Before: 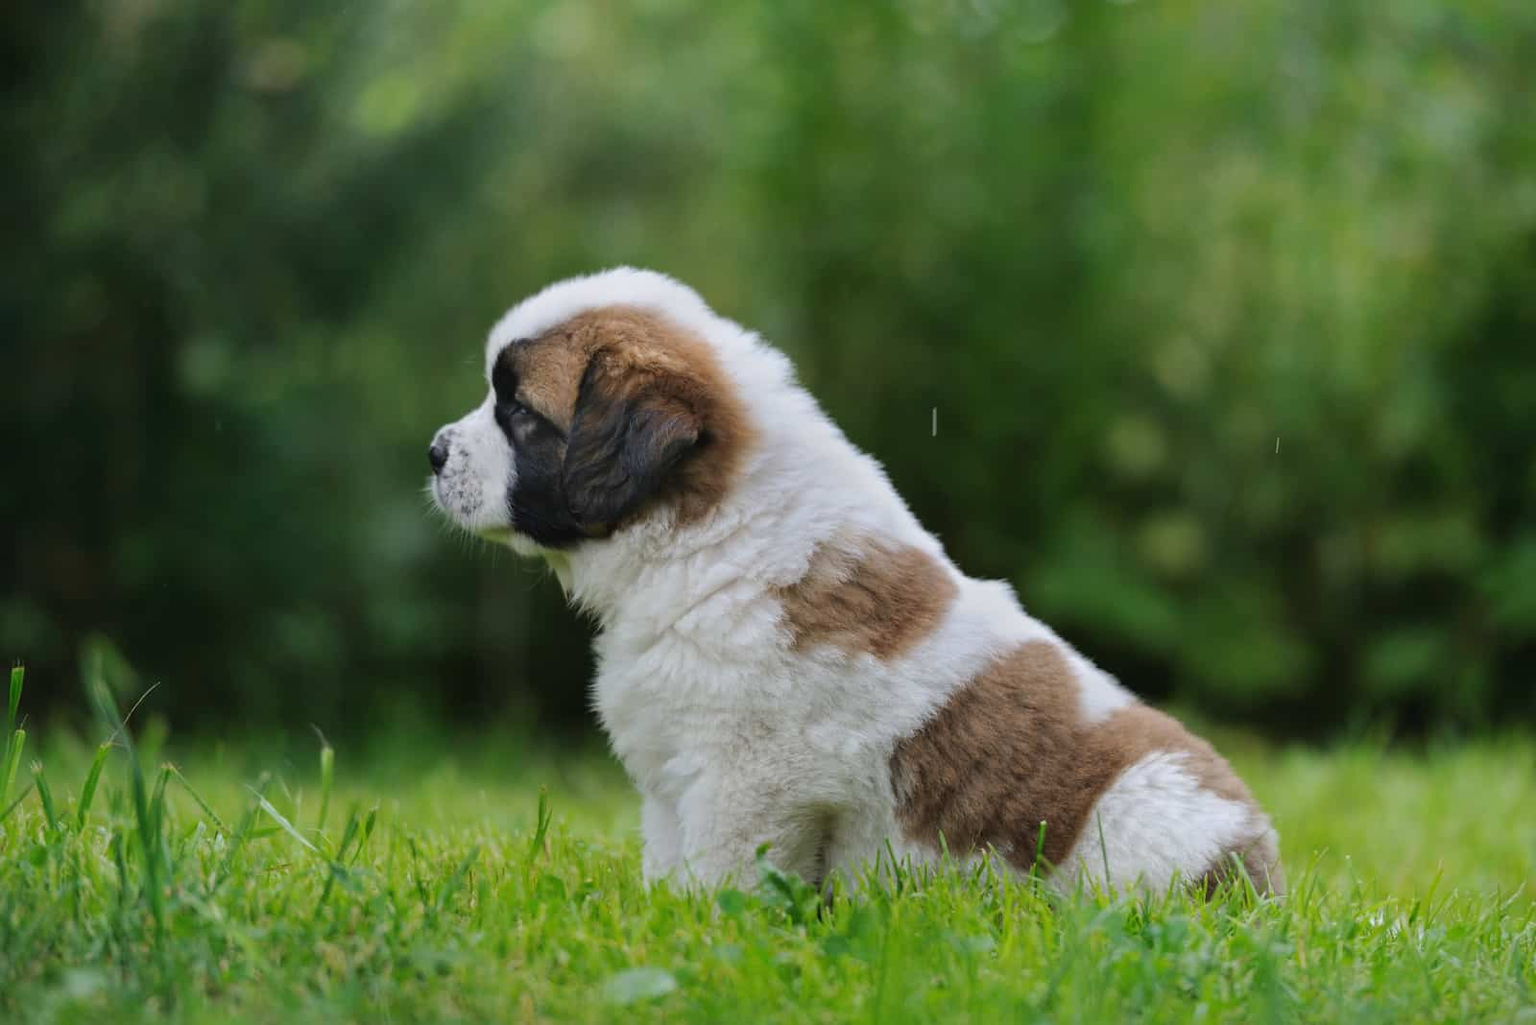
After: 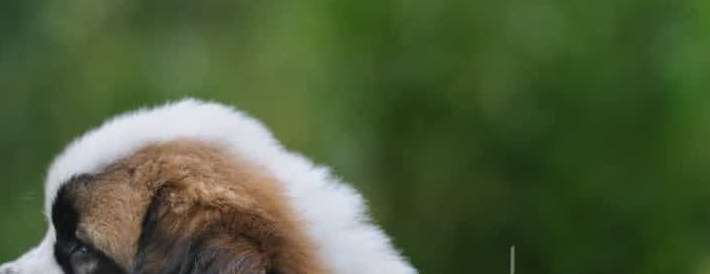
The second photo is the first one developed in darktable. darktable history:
crop: left 28.825%, top 16.8%, right 26.774%, bottom 57.511%
